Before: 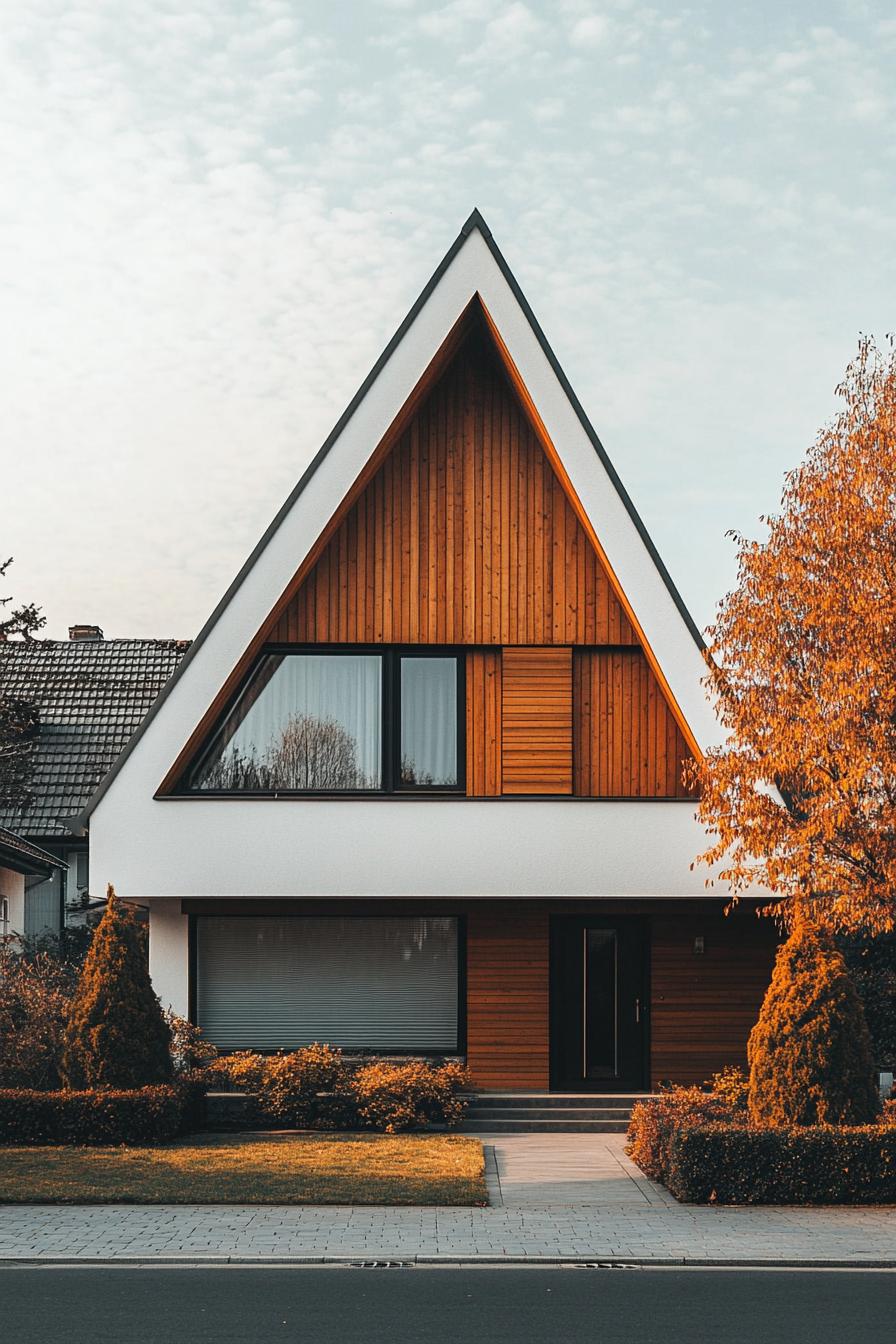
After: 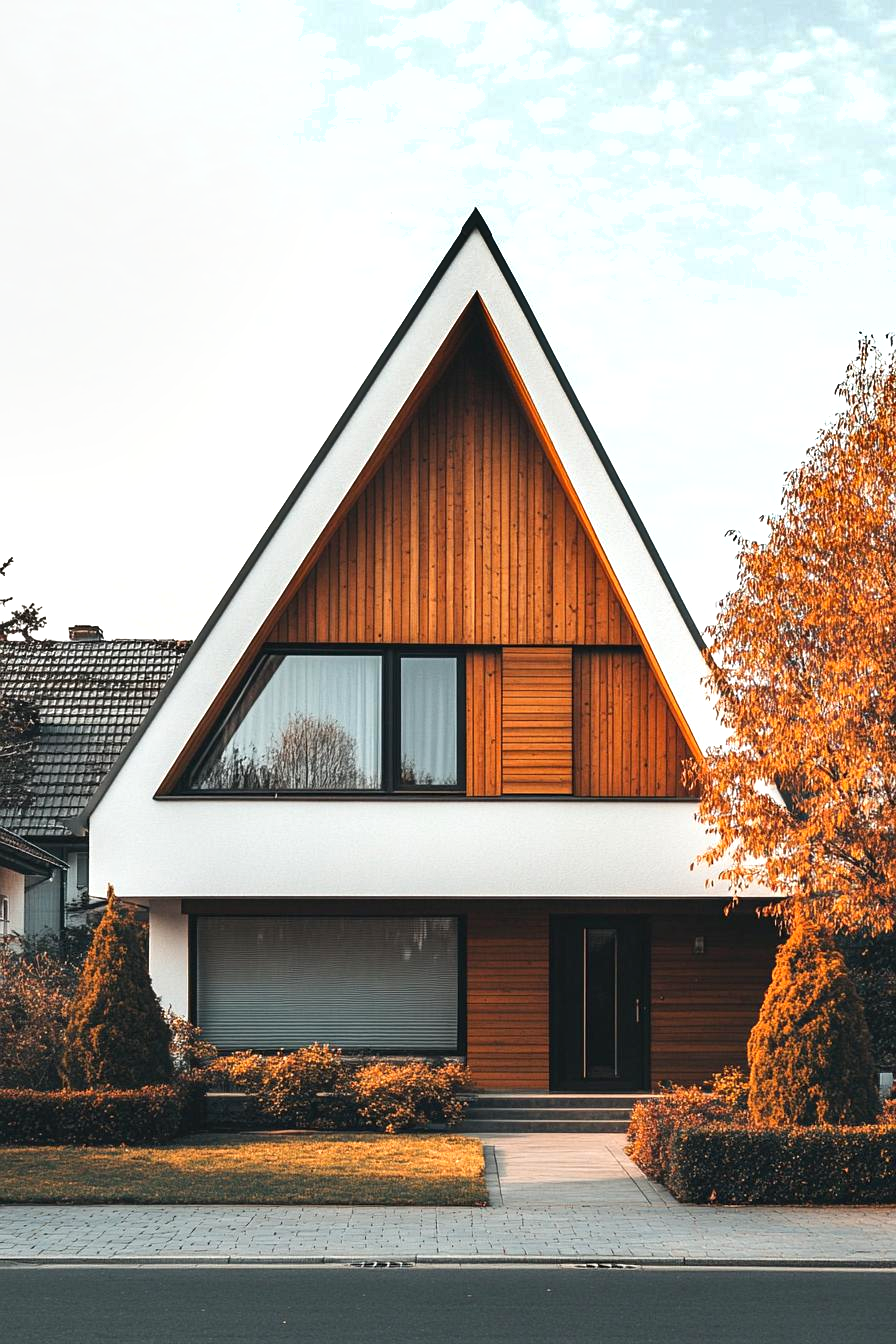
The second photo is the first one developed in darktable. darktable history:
exposure: black level correction 0.001, exposure 0.5 EV, compensate highlight preservation false
shadows and highlights: shadows 11.12, white point adjustment 1.24, soften with gaussian
